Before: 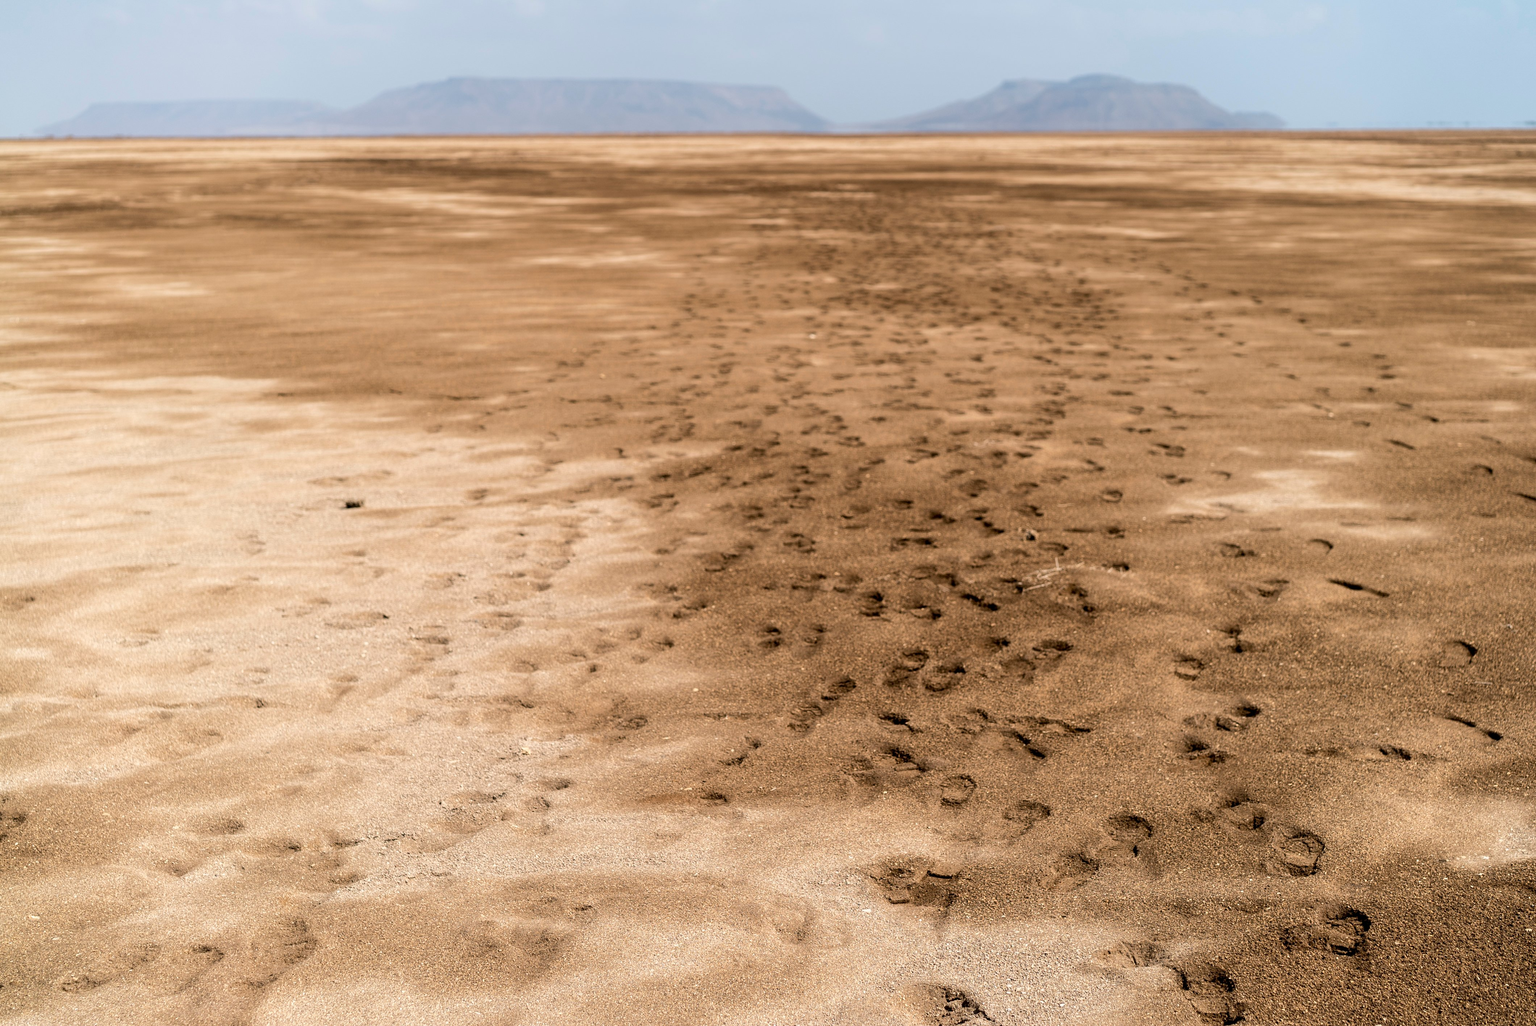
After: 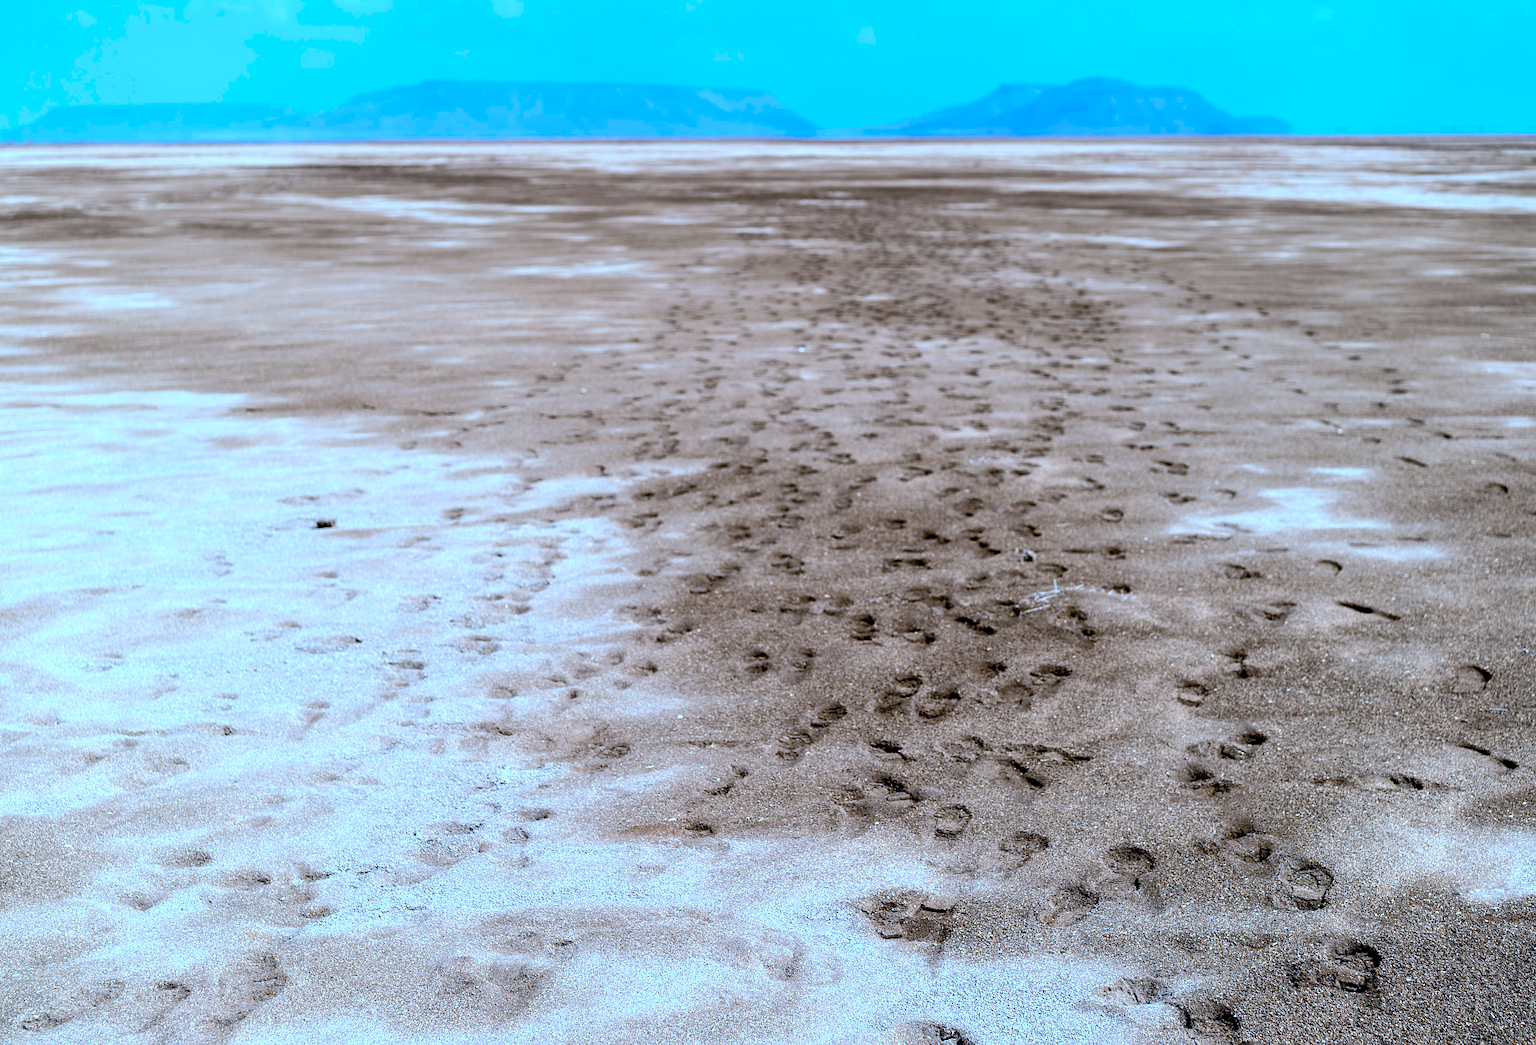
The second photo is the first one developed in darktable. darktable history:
color calibration: output R [0.999, 0.026, -0.11, 0], output G [-0.019, 1.037, -0.099, 0], output B [0.022, -0.023, 0.902, 0], illuminant as shot in camera, x 0.442, y 0.411, temperature 2922.6 K, saturation algorithm version 1 (2020)
tone equalizer: -8 EV -0.416 EV, -7 EV -0.407 EV, -6 EV -0.35 EV, -5 EV -0.25 EV, -3 EV 0.196 EV, -2 EV 0.315 EV, -1 EV 0.38 EV, +0 EV 0.426 EV
crop and rotate: left 2.683%, right 1.018%, bottom 1.897%
sharpen: amount 0.215
contrast equalizer: y [[0.6 ×6], [0.55 ×6], [0 ×6], [0 ×6], [0 ×6]], mix 0.286
